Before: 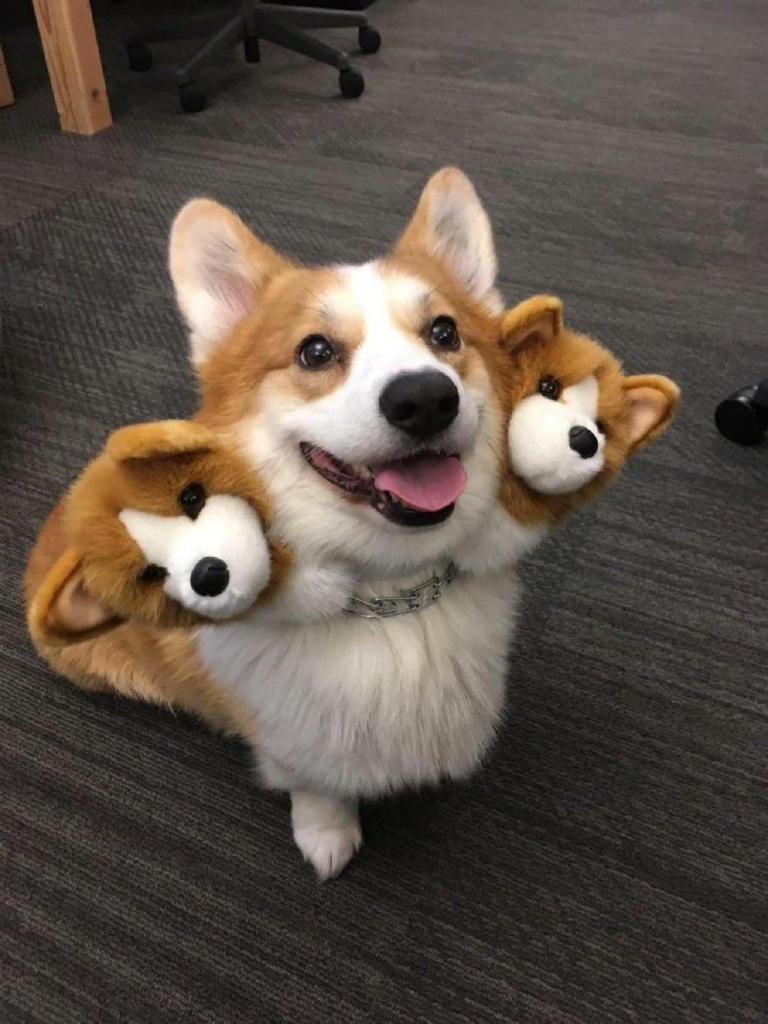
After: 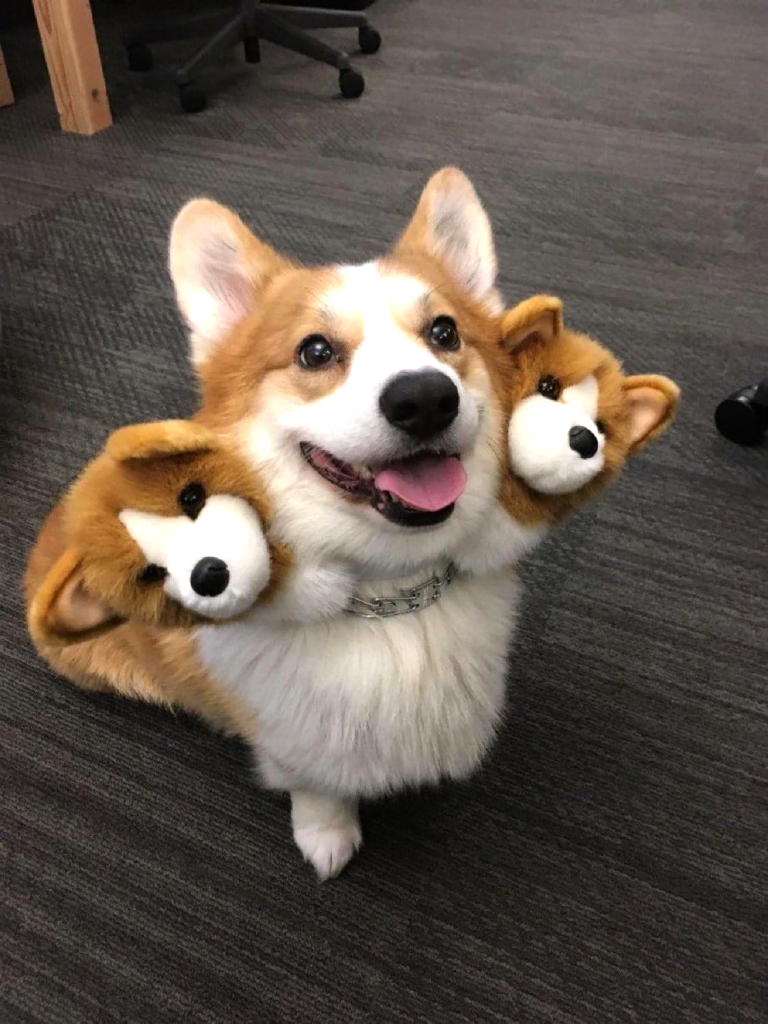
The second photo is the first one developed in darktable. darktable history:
tone equalizer: -8 EV -0.391 EV, -7 EV -0.389 EV, -6 EV -0.359 EV, -5 EV -0.219 EV, -3 EV 0.218 EV, -2 EV 0.329 EV, -1 EV 0.379 EV, +0 EV 0.393 EV
